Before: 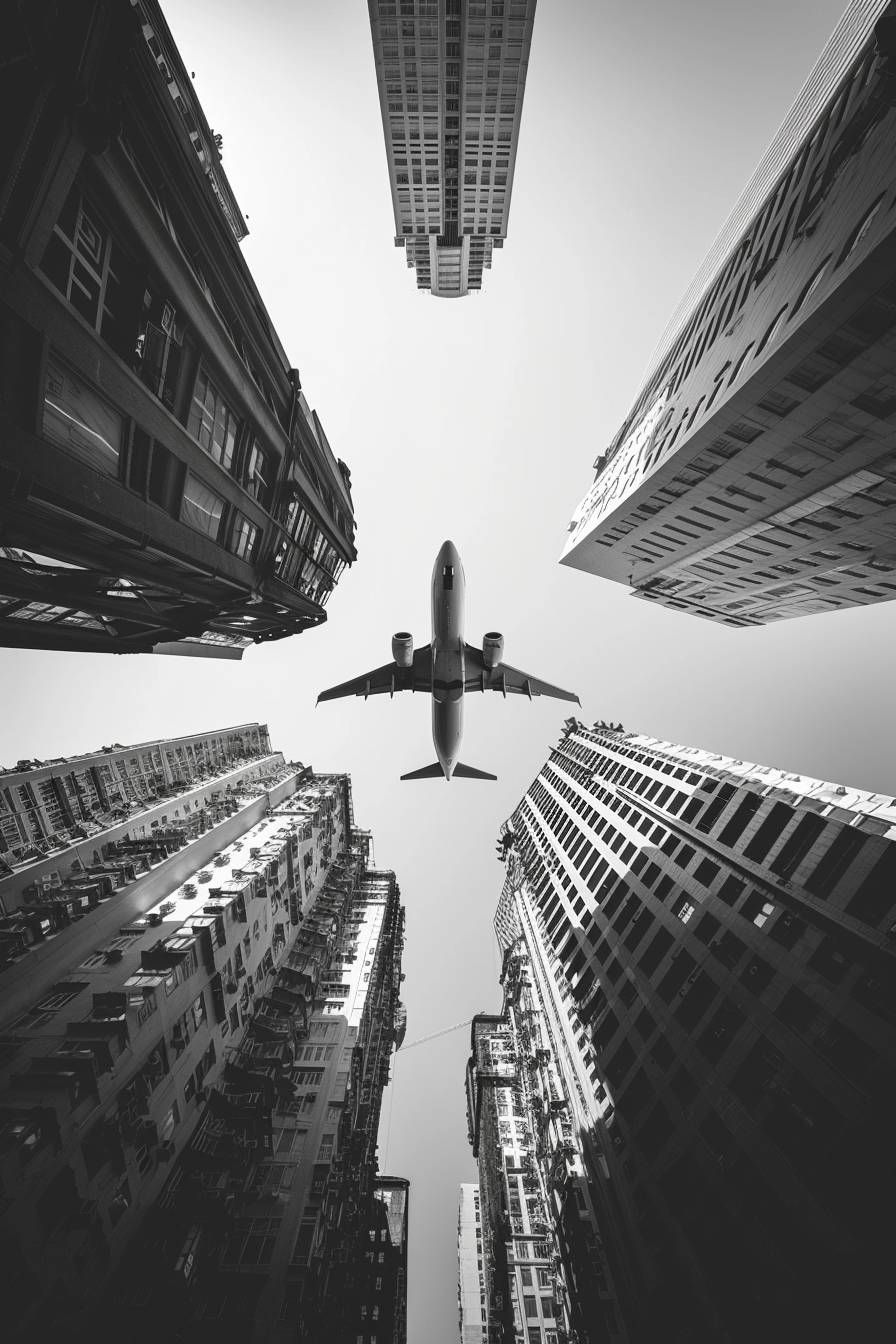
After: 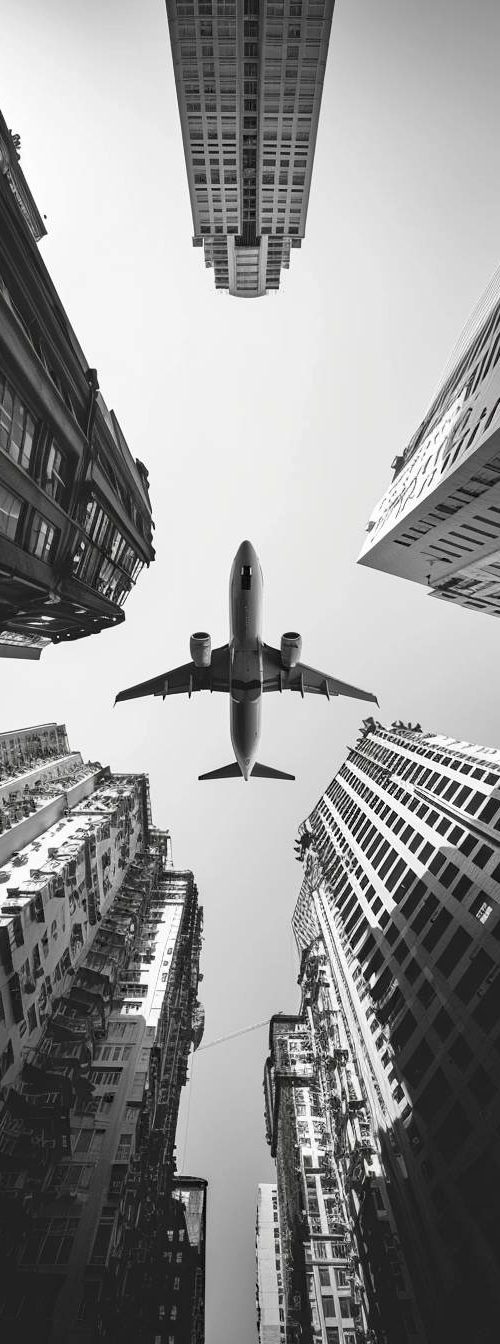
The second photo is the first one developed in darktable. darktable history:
haze removal: compatibility mode true, adaptive false
crop and rotate: left 22.614%, right 21.5%
